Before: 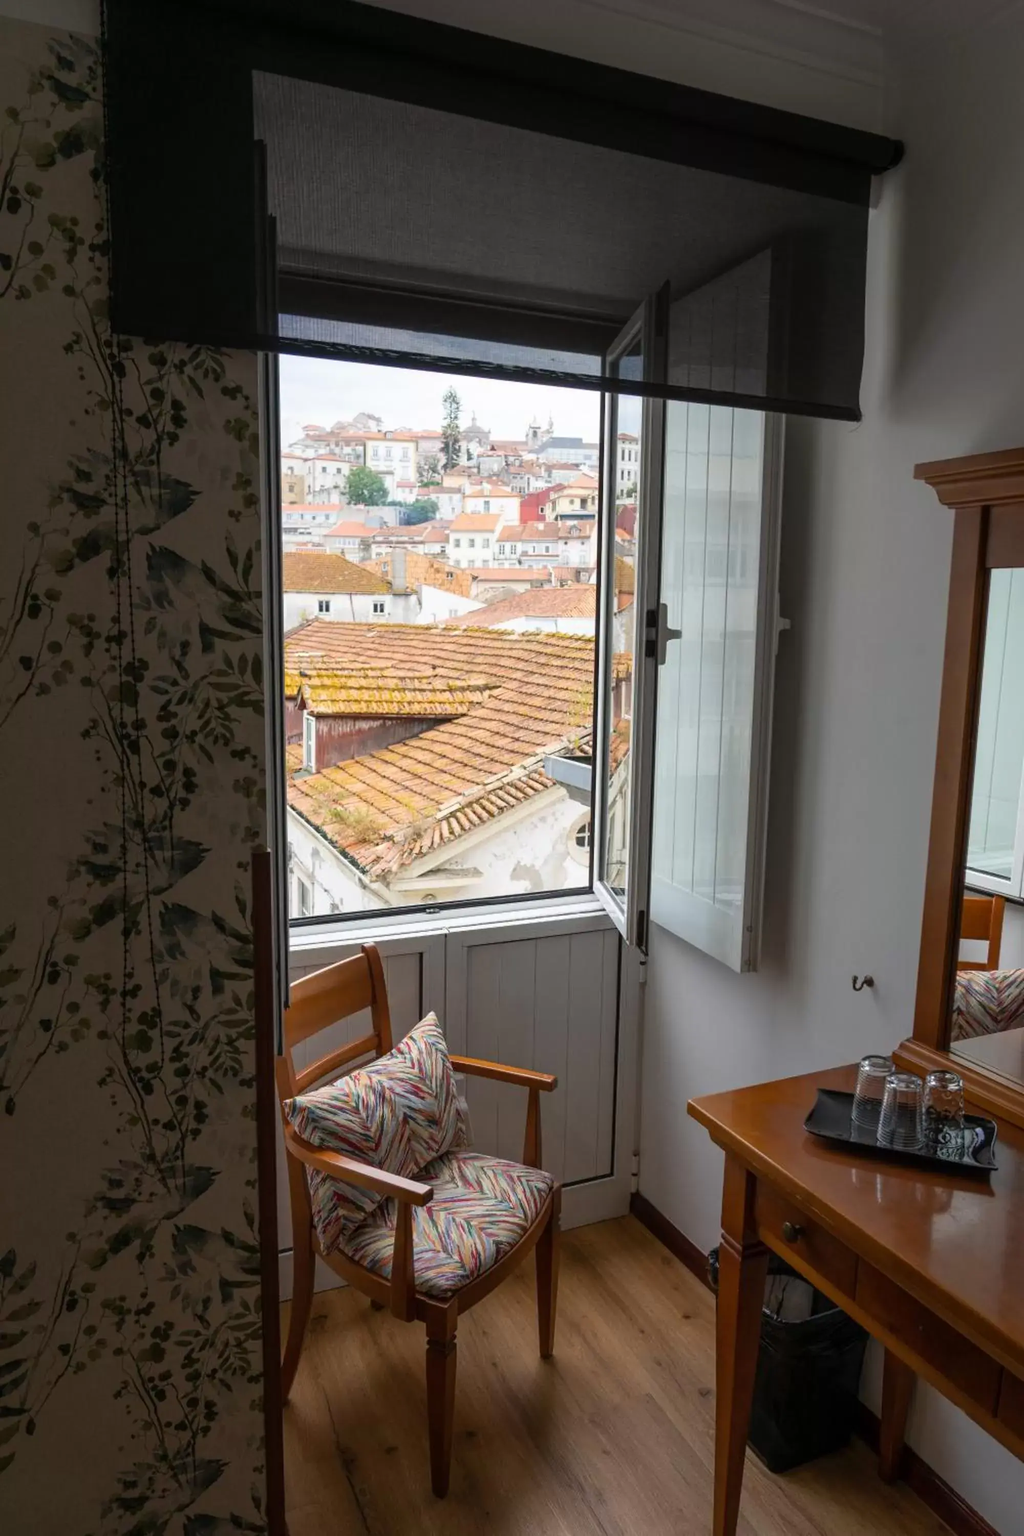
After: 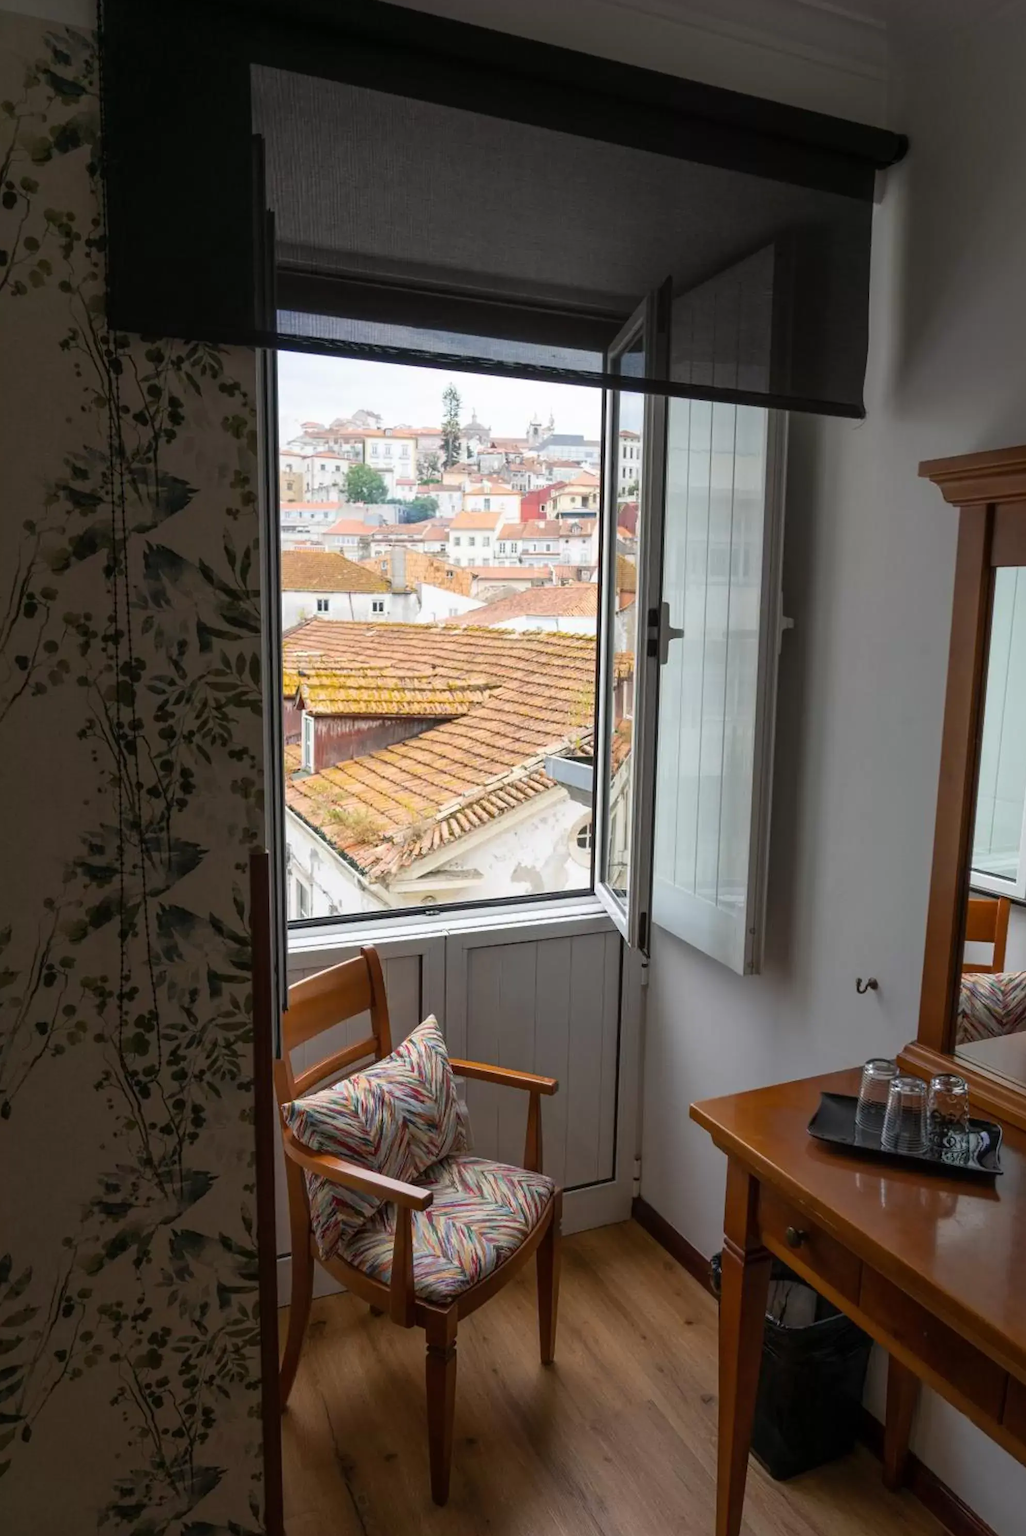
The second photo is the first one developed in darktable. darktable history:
crop: left 0.477%, top 0.49%, right 0.228%, bottom 0.475%
